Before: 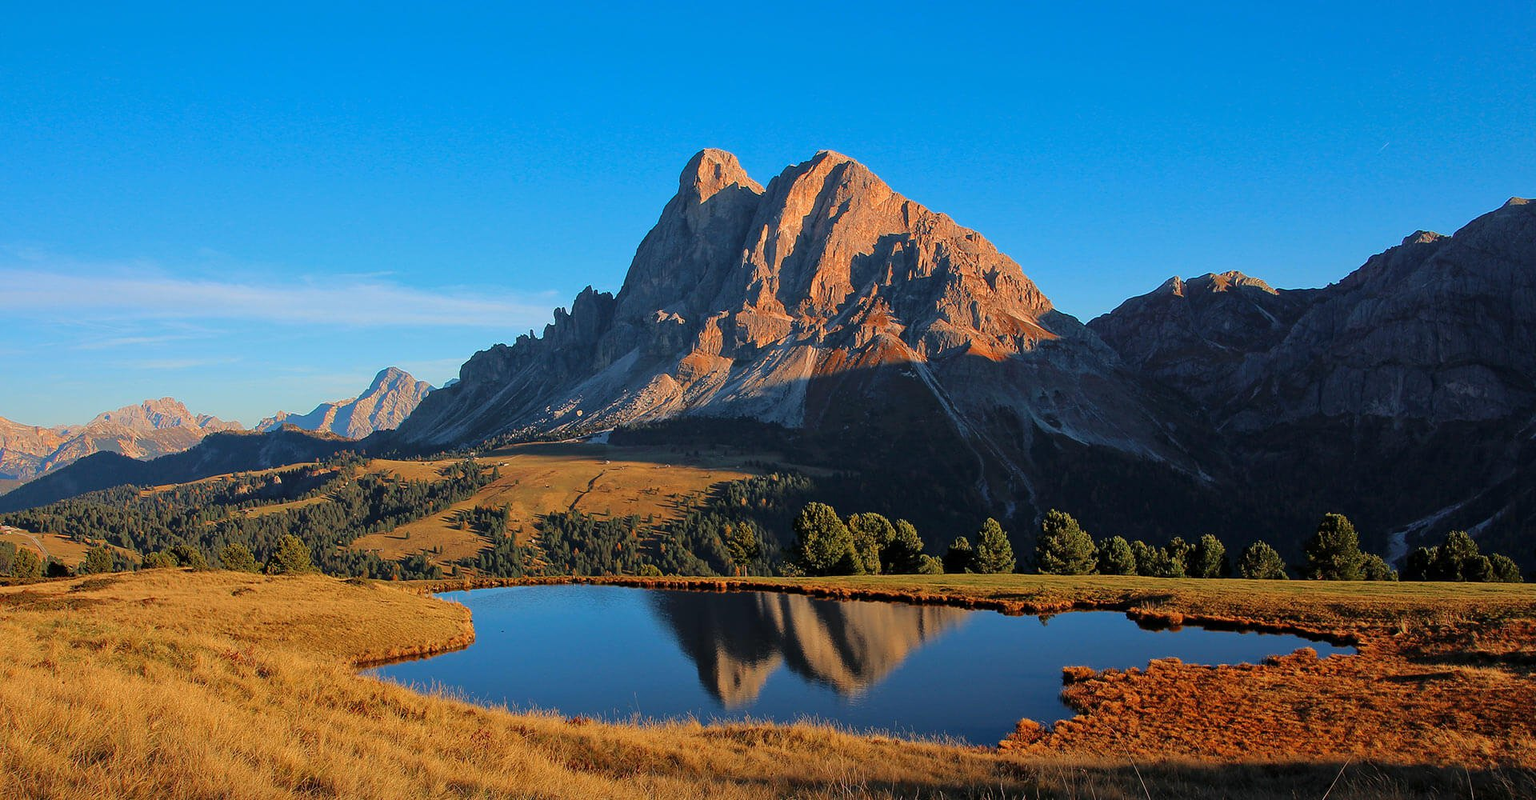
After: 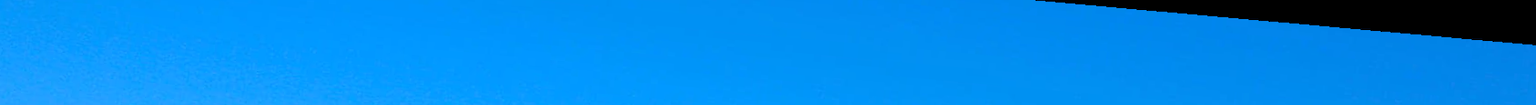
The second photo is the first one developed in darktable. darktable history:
rotate and perspective: rotation 5.12°, automatic cropping off
white balance: red 0.954, blue 1.079
crop and rotate: left 9.644%, top 9.491%, right 6.021%, bottom 80.509%
